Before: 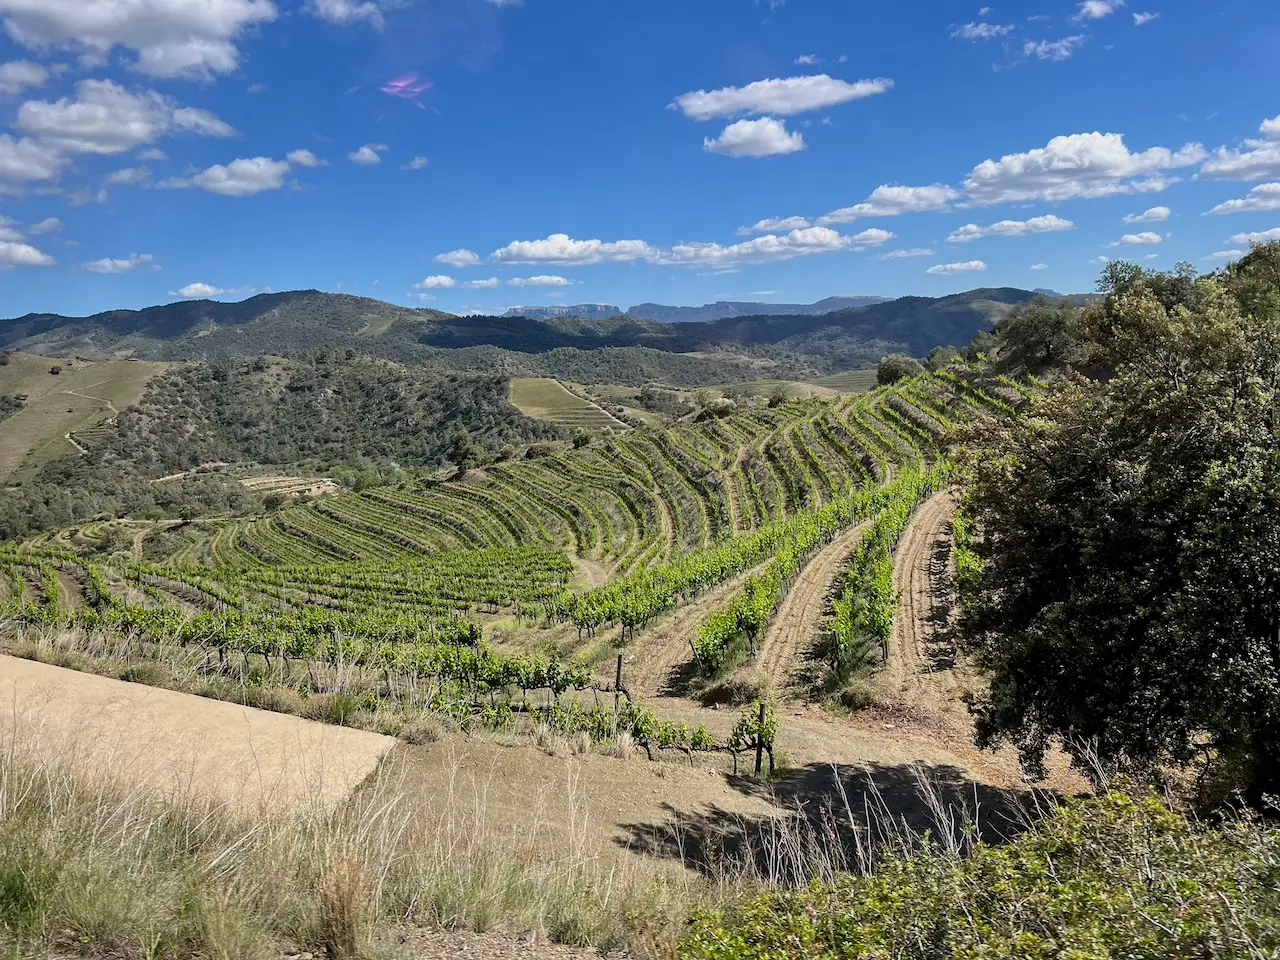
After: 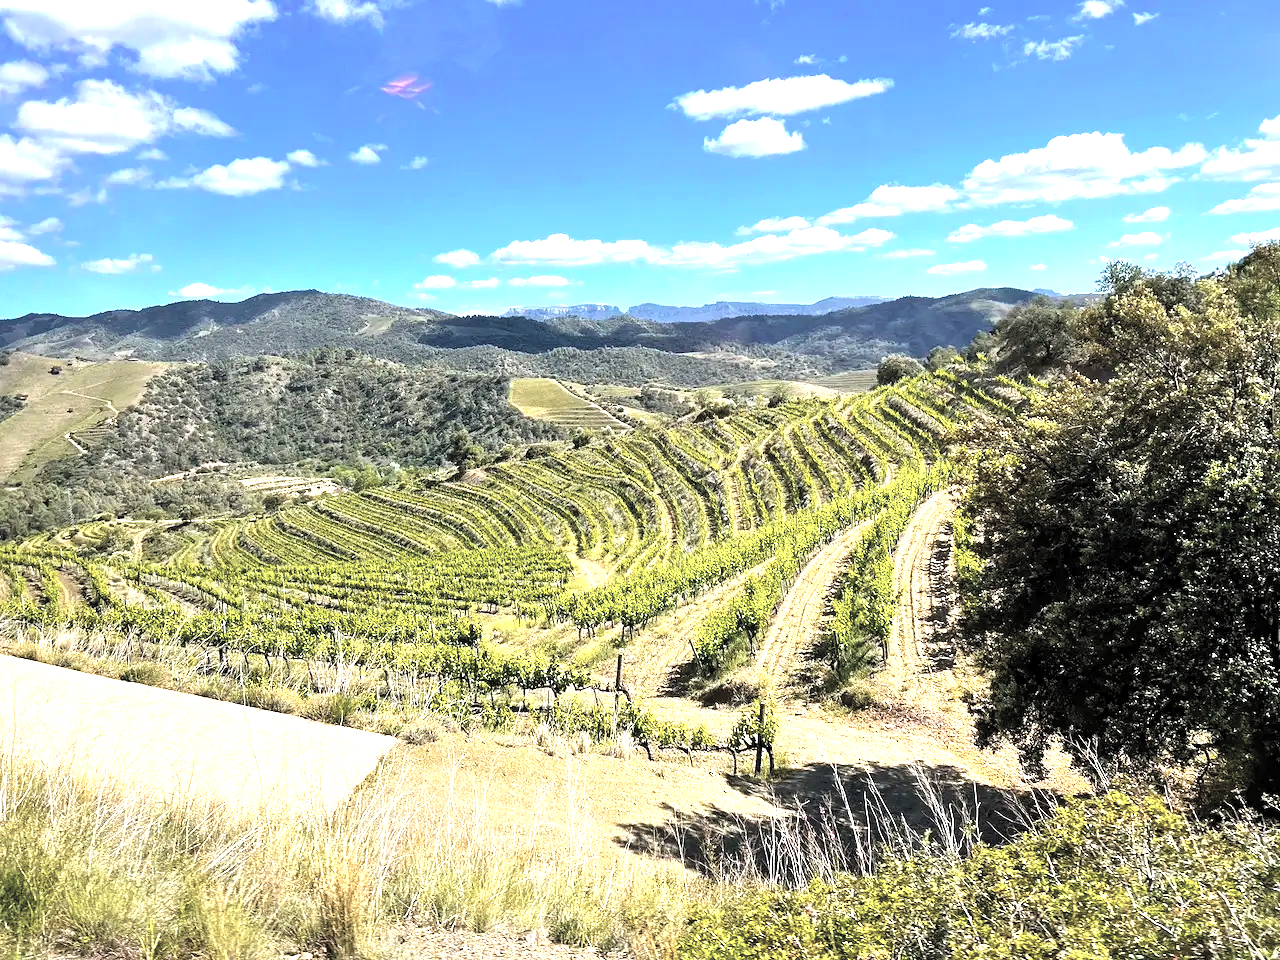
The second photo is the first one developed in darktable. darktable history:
contrast brightness saturation: brightness 0.18, saturation -0.5
color balance: mode lift, gamma, gain (sRGB)
color balance rgb: linear chroma grading › global chroma 25%, perceptual saturation grading › global saturation 40%, perceptual brilliance grading › global brilliance 30%, global vibrance 40%
tone equalizer: -8 EV -0.75 EV, -7 EV -0.7 EV, -6 EV -0.6 EV, -5 EV -0.4 EV, -3 EV 0.4 EV, -2 EV 0.6 EV, -1 EV 0.7 EV, +0 EV 0.75 EV, edges refinement/feathering 500, mask exposure compensation -1.57 EV, preserve details no
